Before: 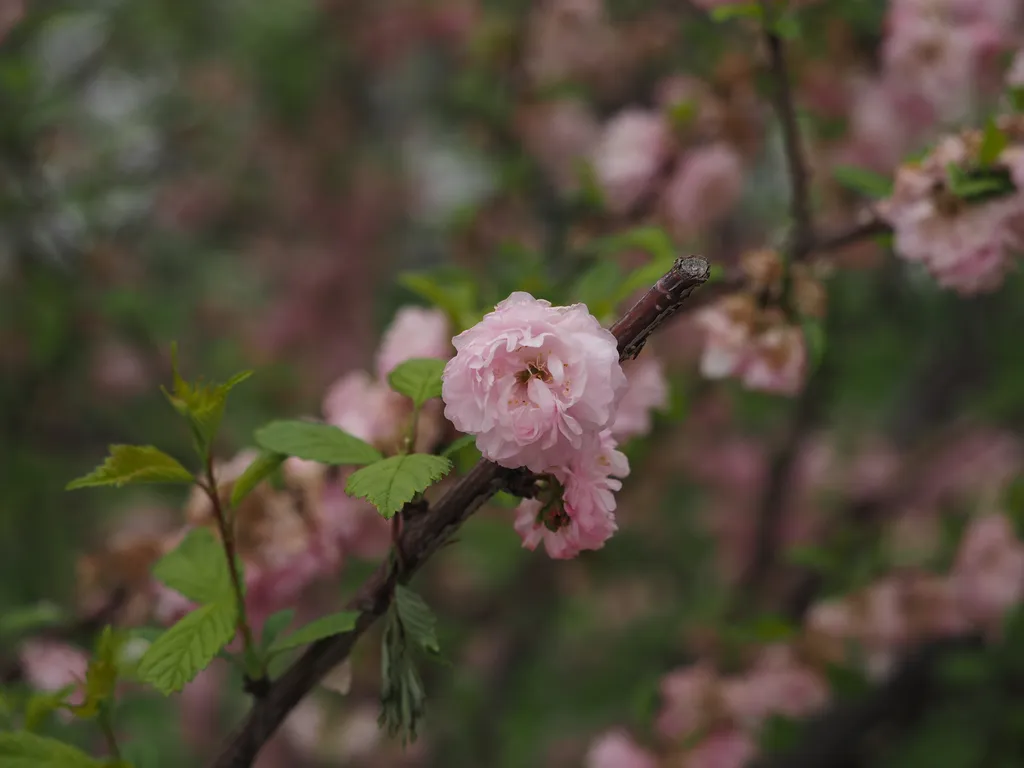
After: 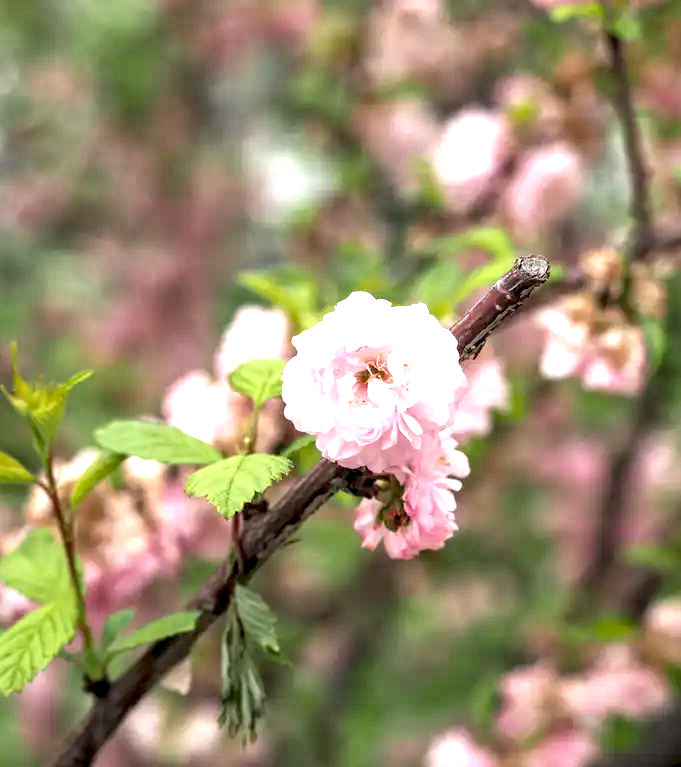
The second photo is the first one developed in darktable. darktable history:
local contrast: detail 142%
exposure: black level correction 0.005, exposure 2.082 EV, compensate highlight preservation false
color zones: curves: ch1 [(0, 0.469) (0.001, 0.469) (0.12, 0.446) (0.248, 0.469) (0.5, 0.5) (0.748, 0.5) (0.999, 0.469) (1, 0.469)]
crop and rotate: left 15.625%, right 17.778%
